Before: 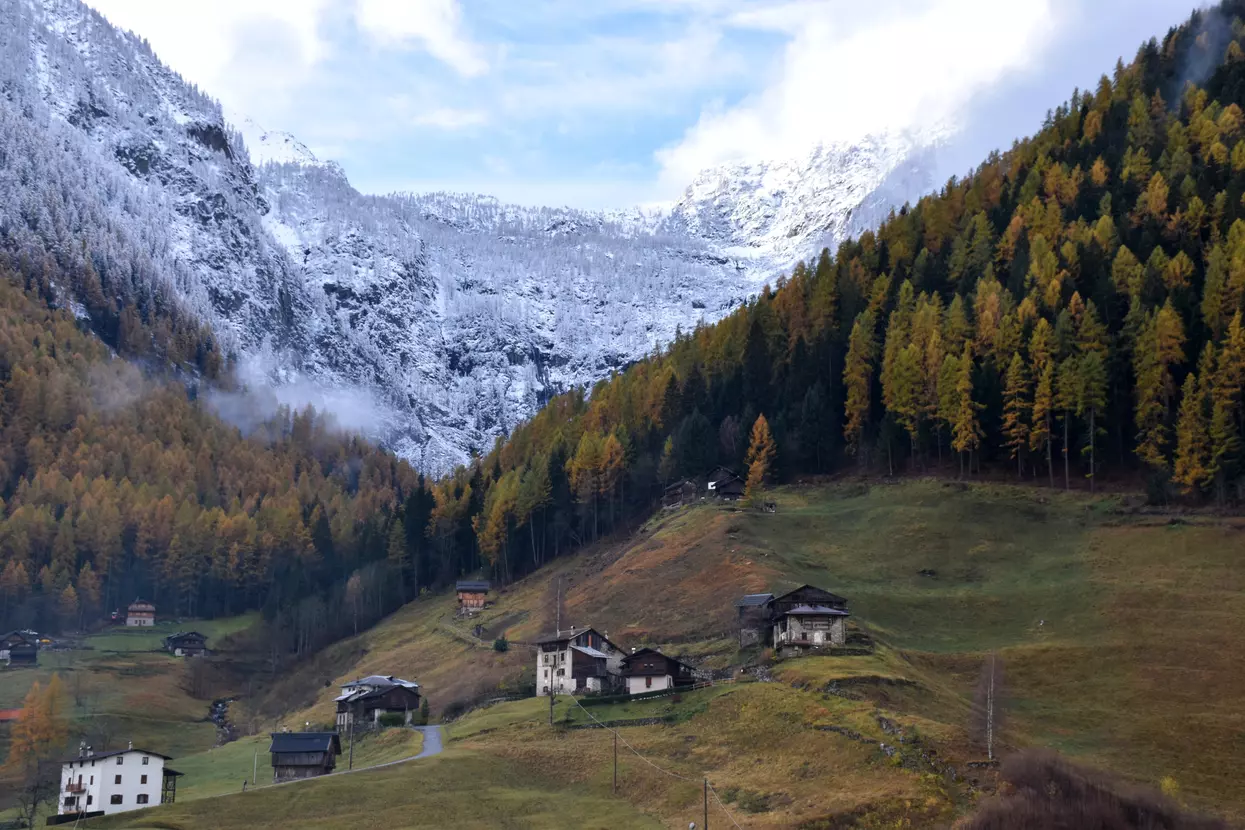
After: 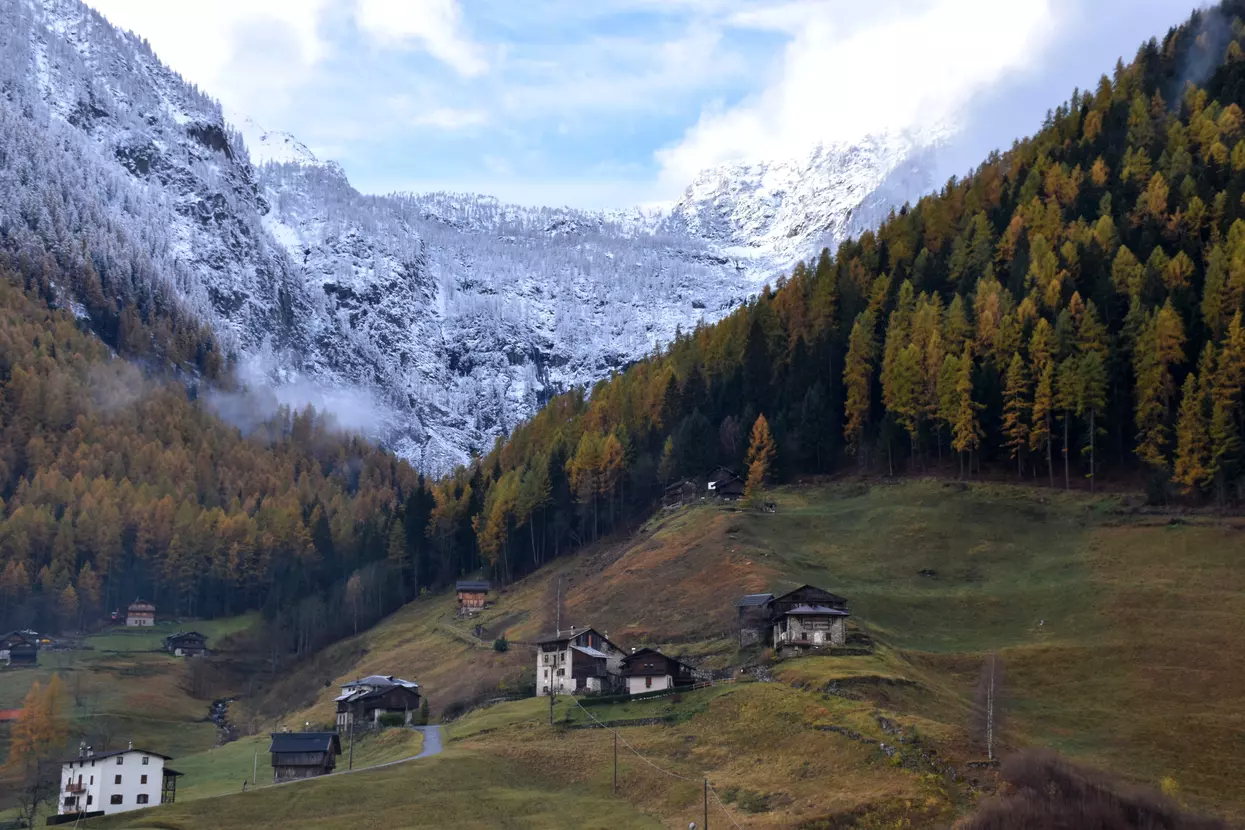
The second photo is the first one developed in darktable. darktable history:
base curve: curves: ch0 [(0, 0) (0.303, 0.277) (1, 1)], preserve colors none
